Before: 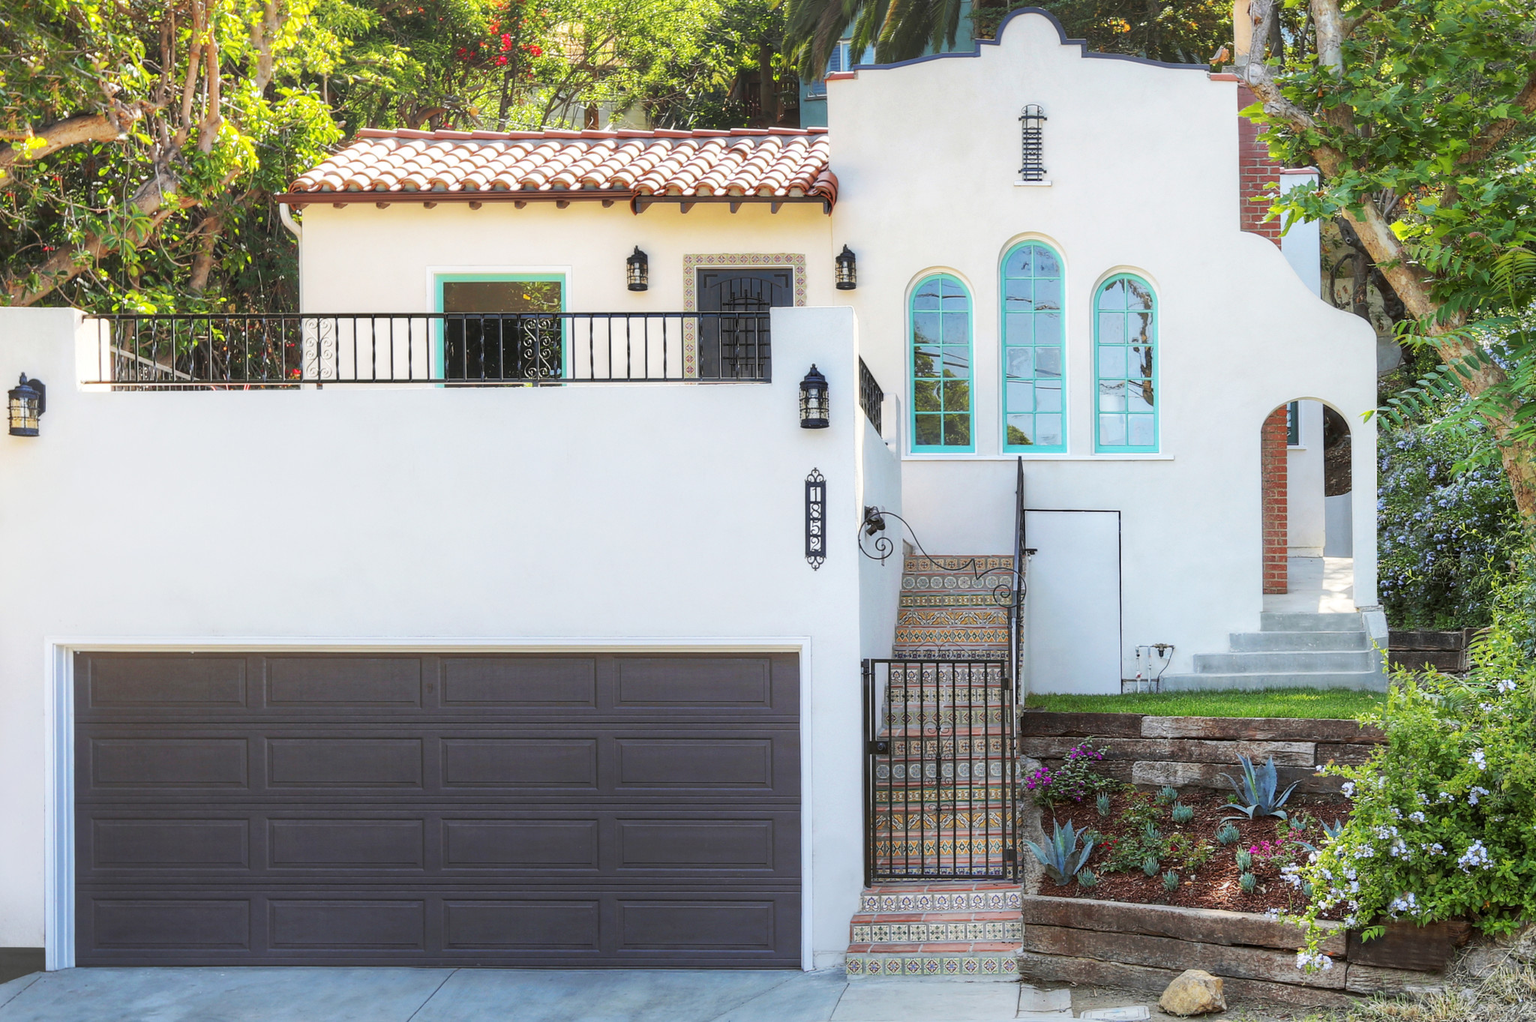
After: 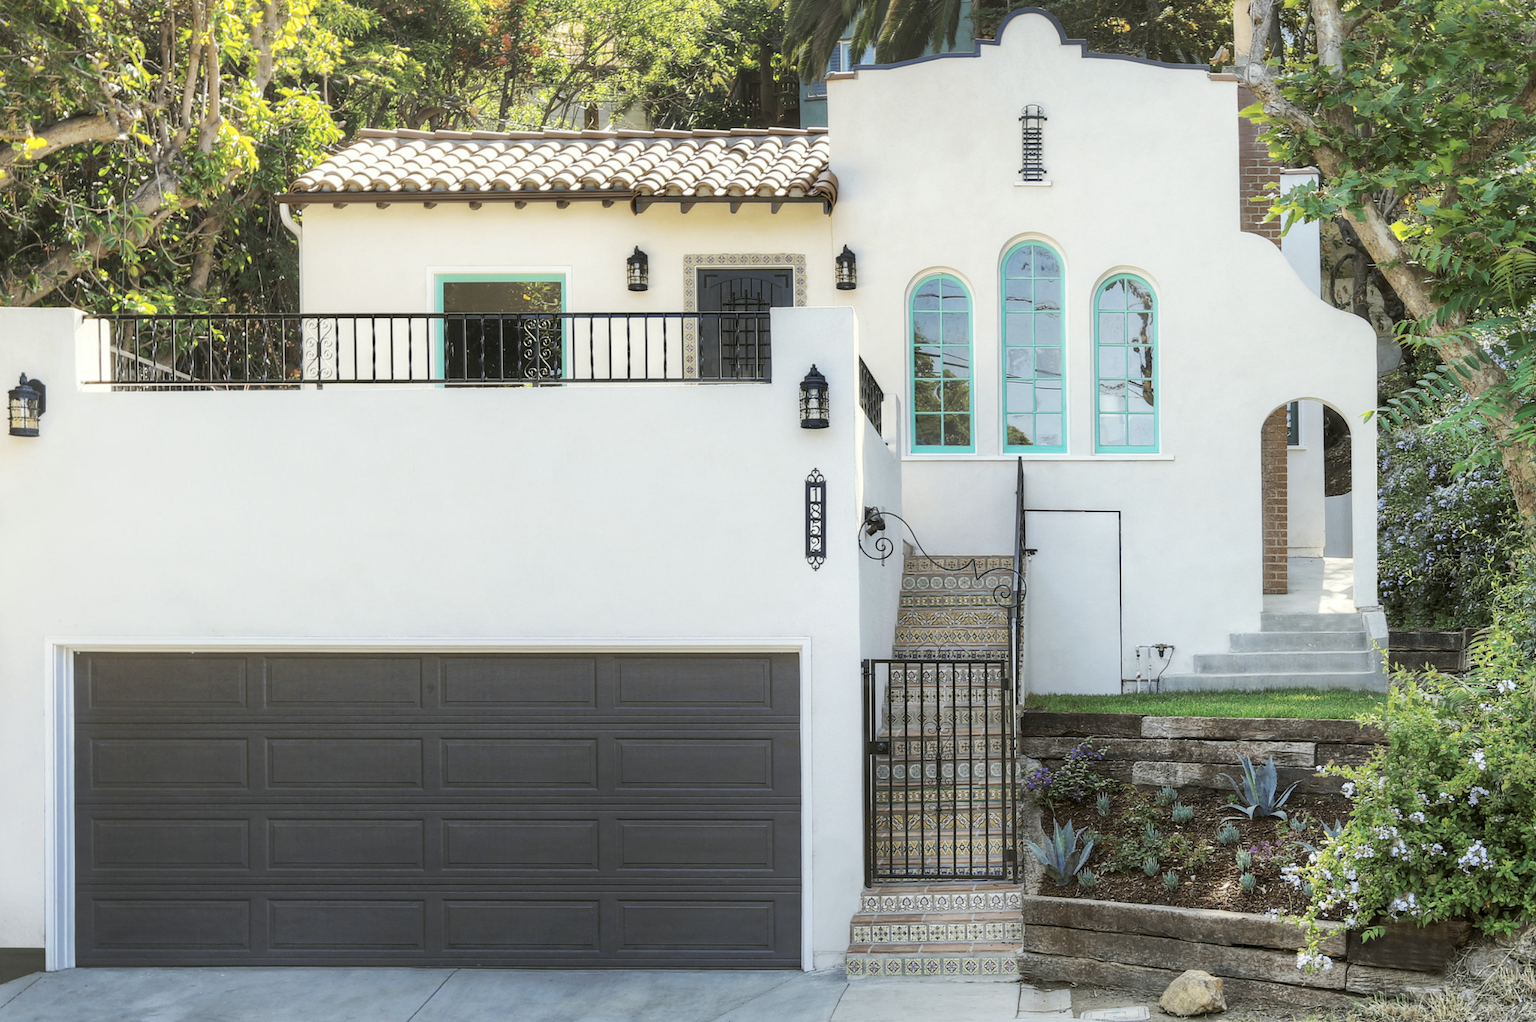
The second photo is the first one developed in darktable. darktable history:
tone curve: curves: ch1 [(0, 0) (0.173, 0.145) (0.467, 0.477) (0.808, 0.611) (1, 1)]; ch2 [(0, 0) (0.255, 0.314) (0.498, 0.509) (0.694, 0.64) (1, 1)], color space Lab, independent channels, preserve colors none
